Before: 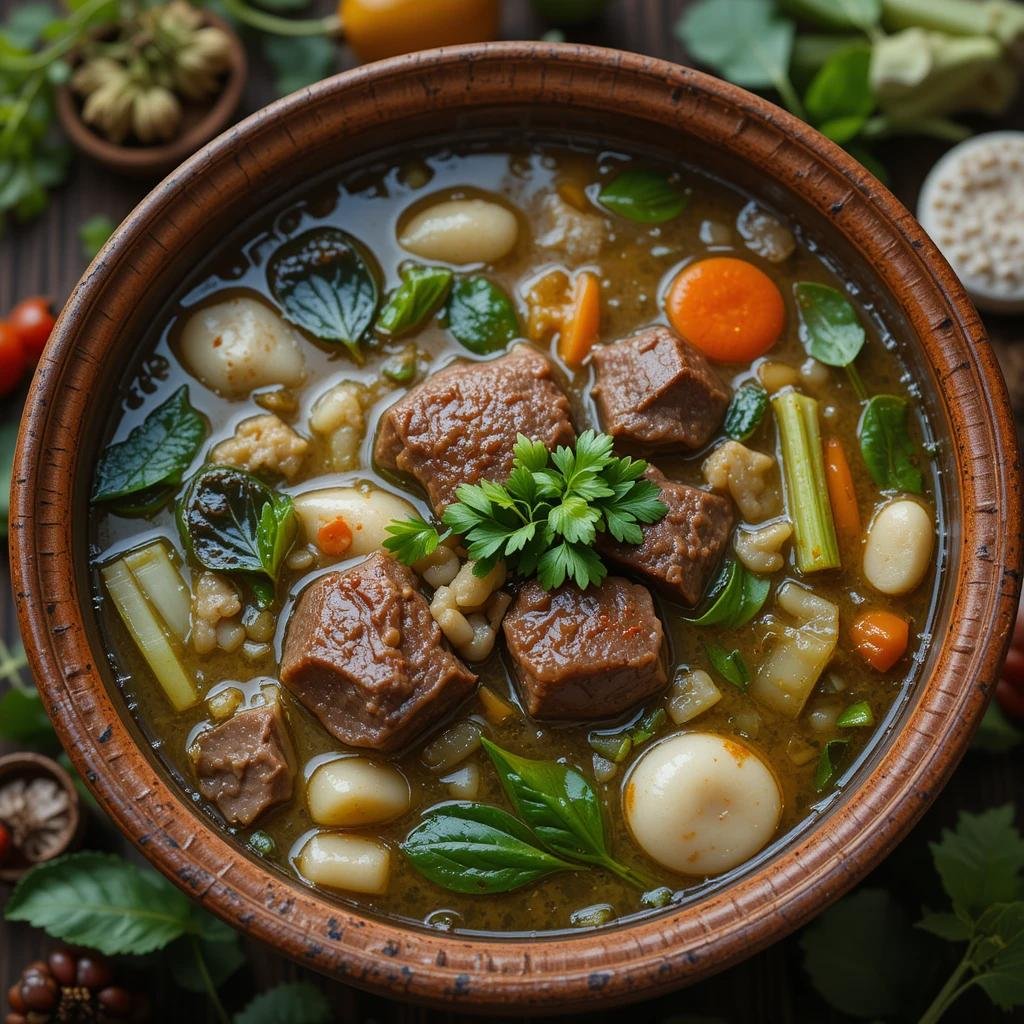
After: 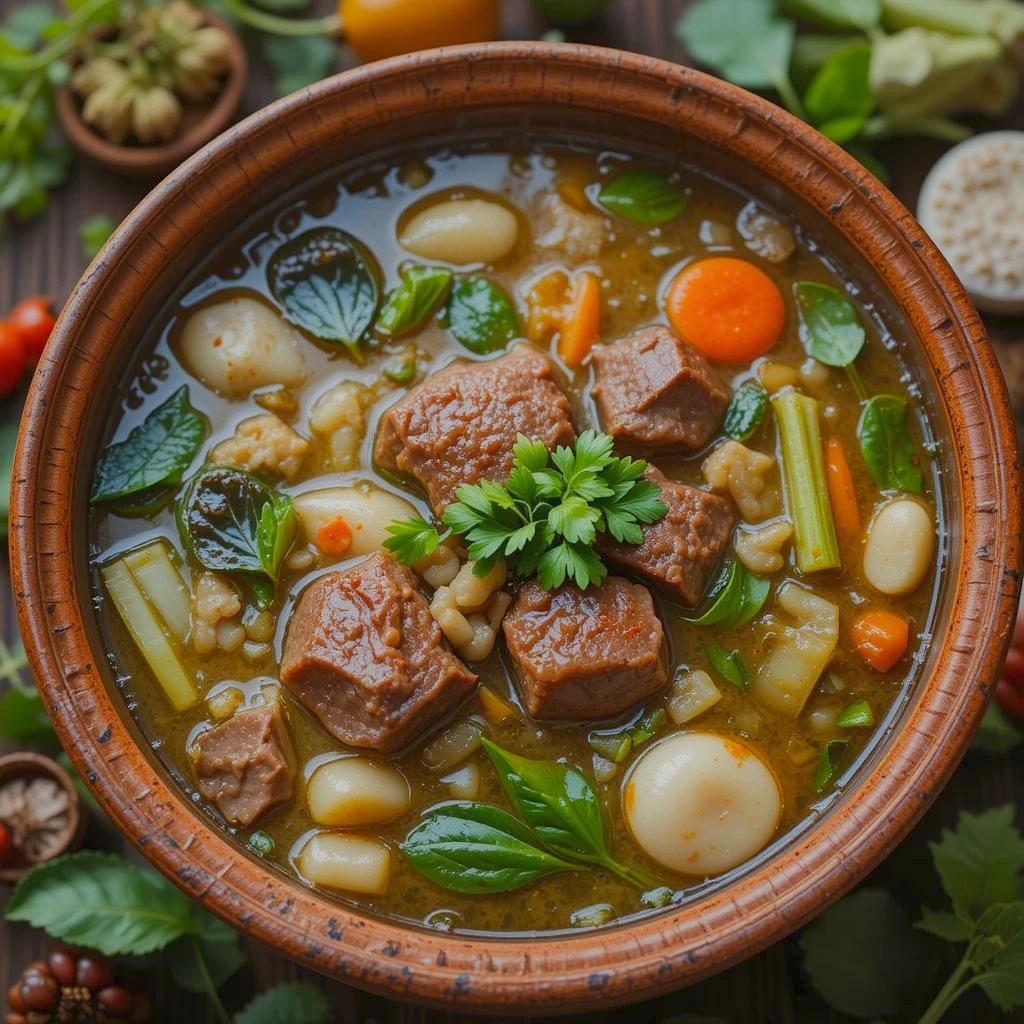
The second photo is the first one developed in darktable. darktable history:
color balance rgb: shadows lift › hue 87.35°, power › chroma 0.27%, power › hue 60.24°, perceptual saturation grading › global saturation 0.37%, perceptual brilliance grading › mid-tones 9.197%, perceptual brilliance grading › shadows 14.549%, contrast -20.334%
